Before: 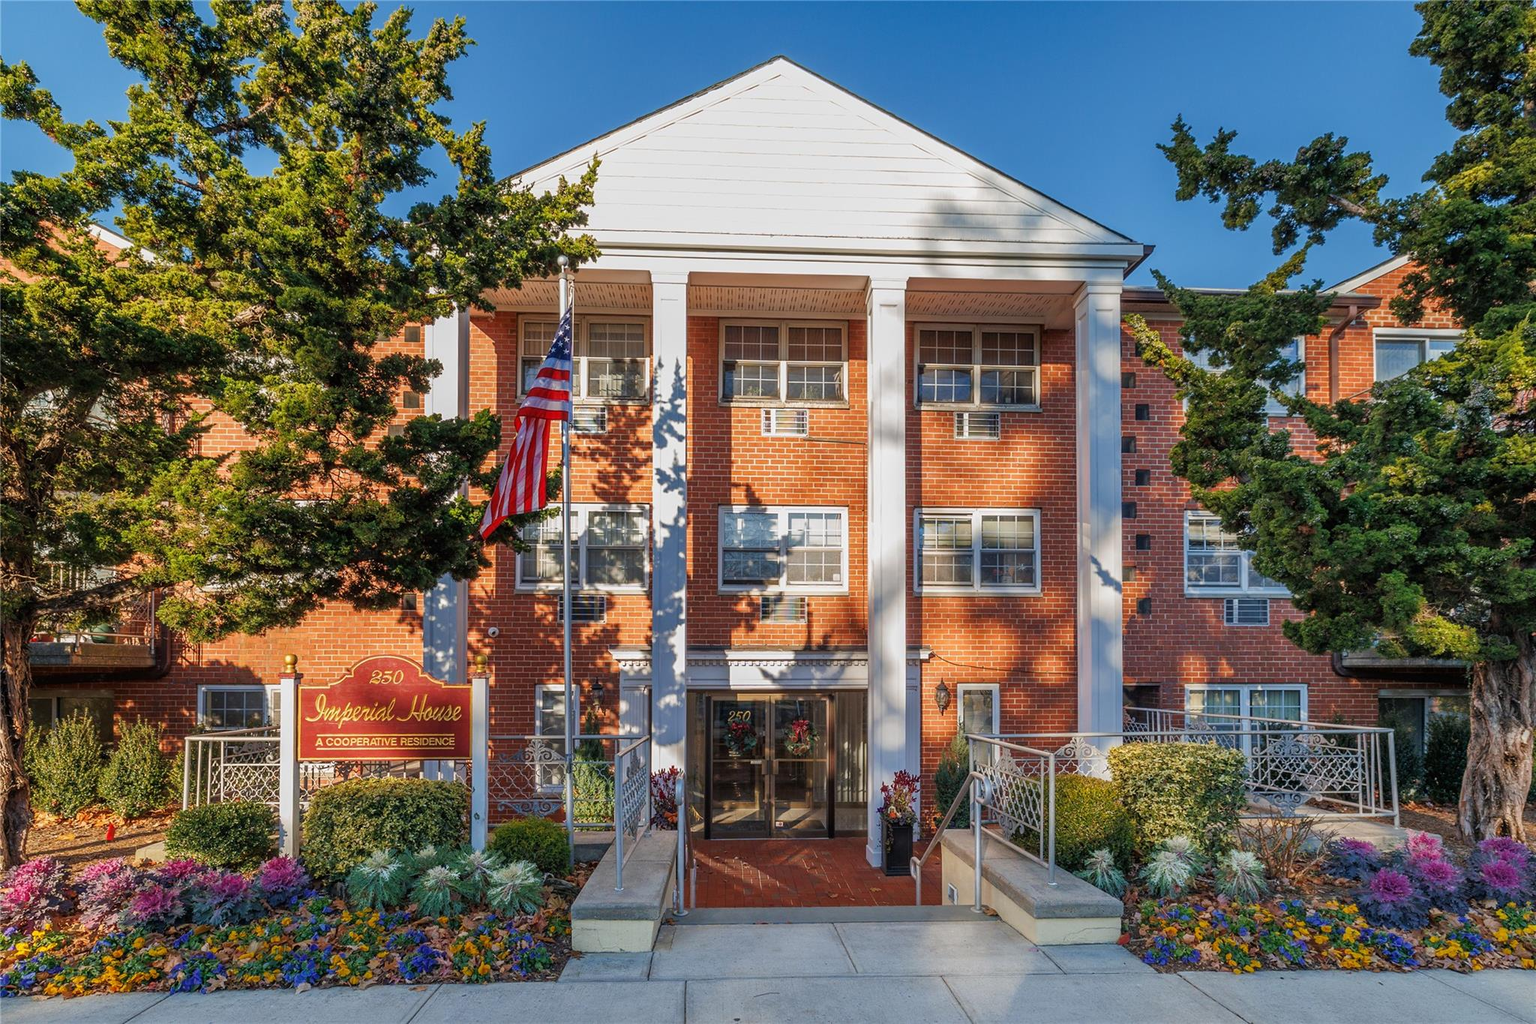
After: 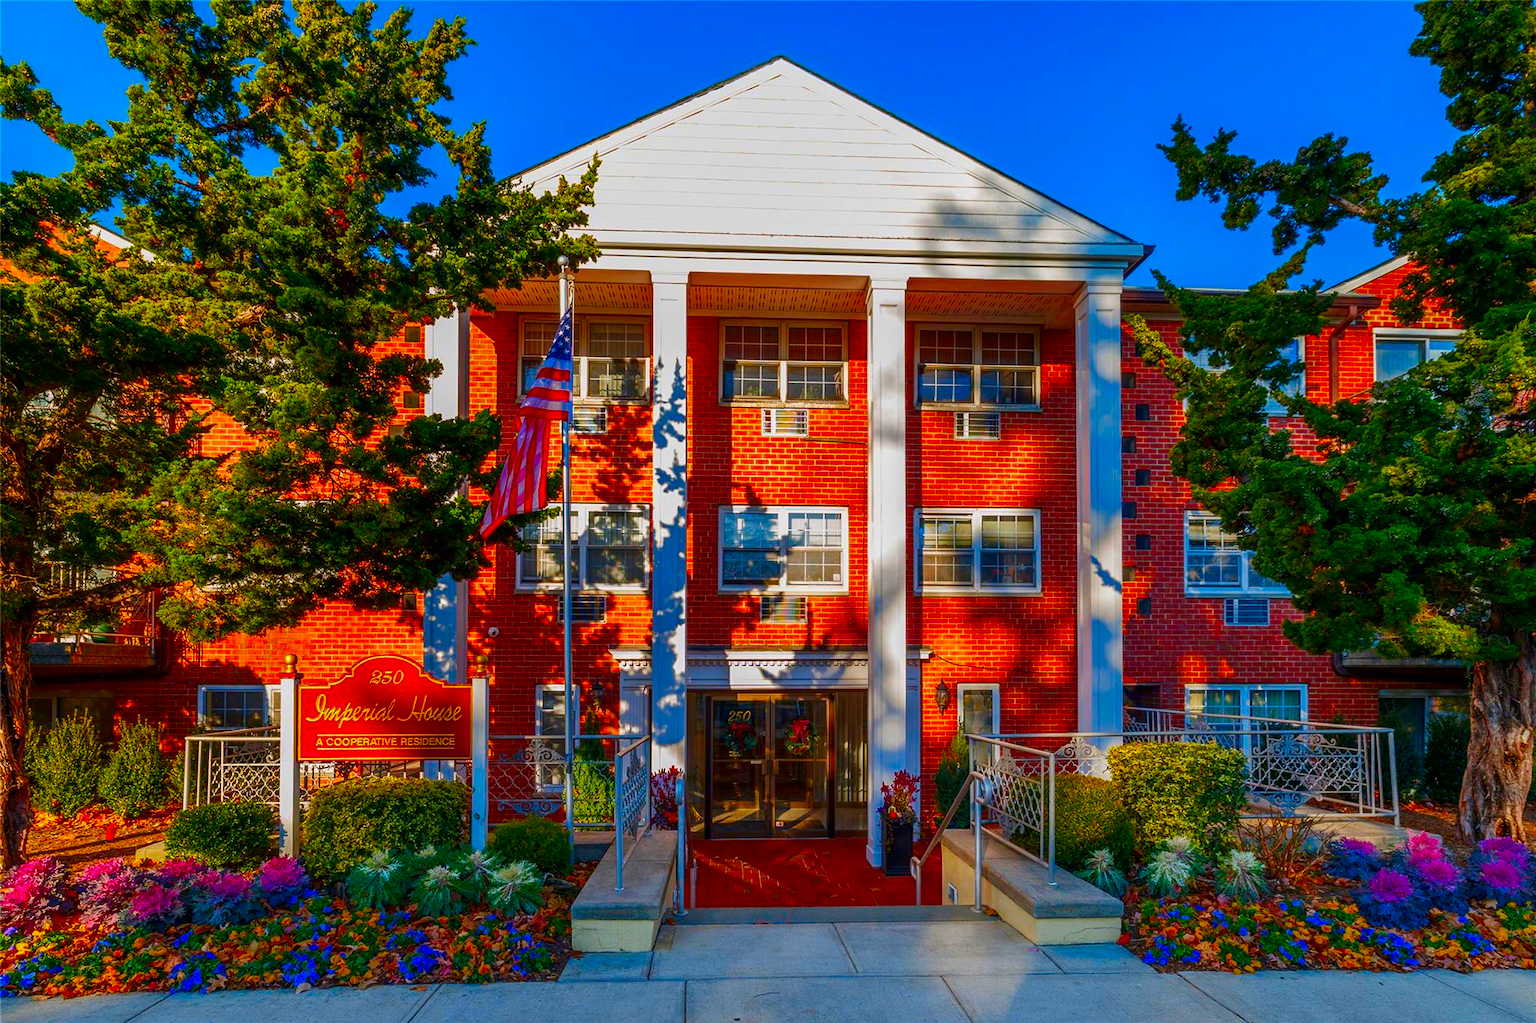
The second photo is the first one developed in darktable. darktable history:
contrast brightness saturation: brightness -0.2, saturation 0.08
color correction: saturation 2.15
